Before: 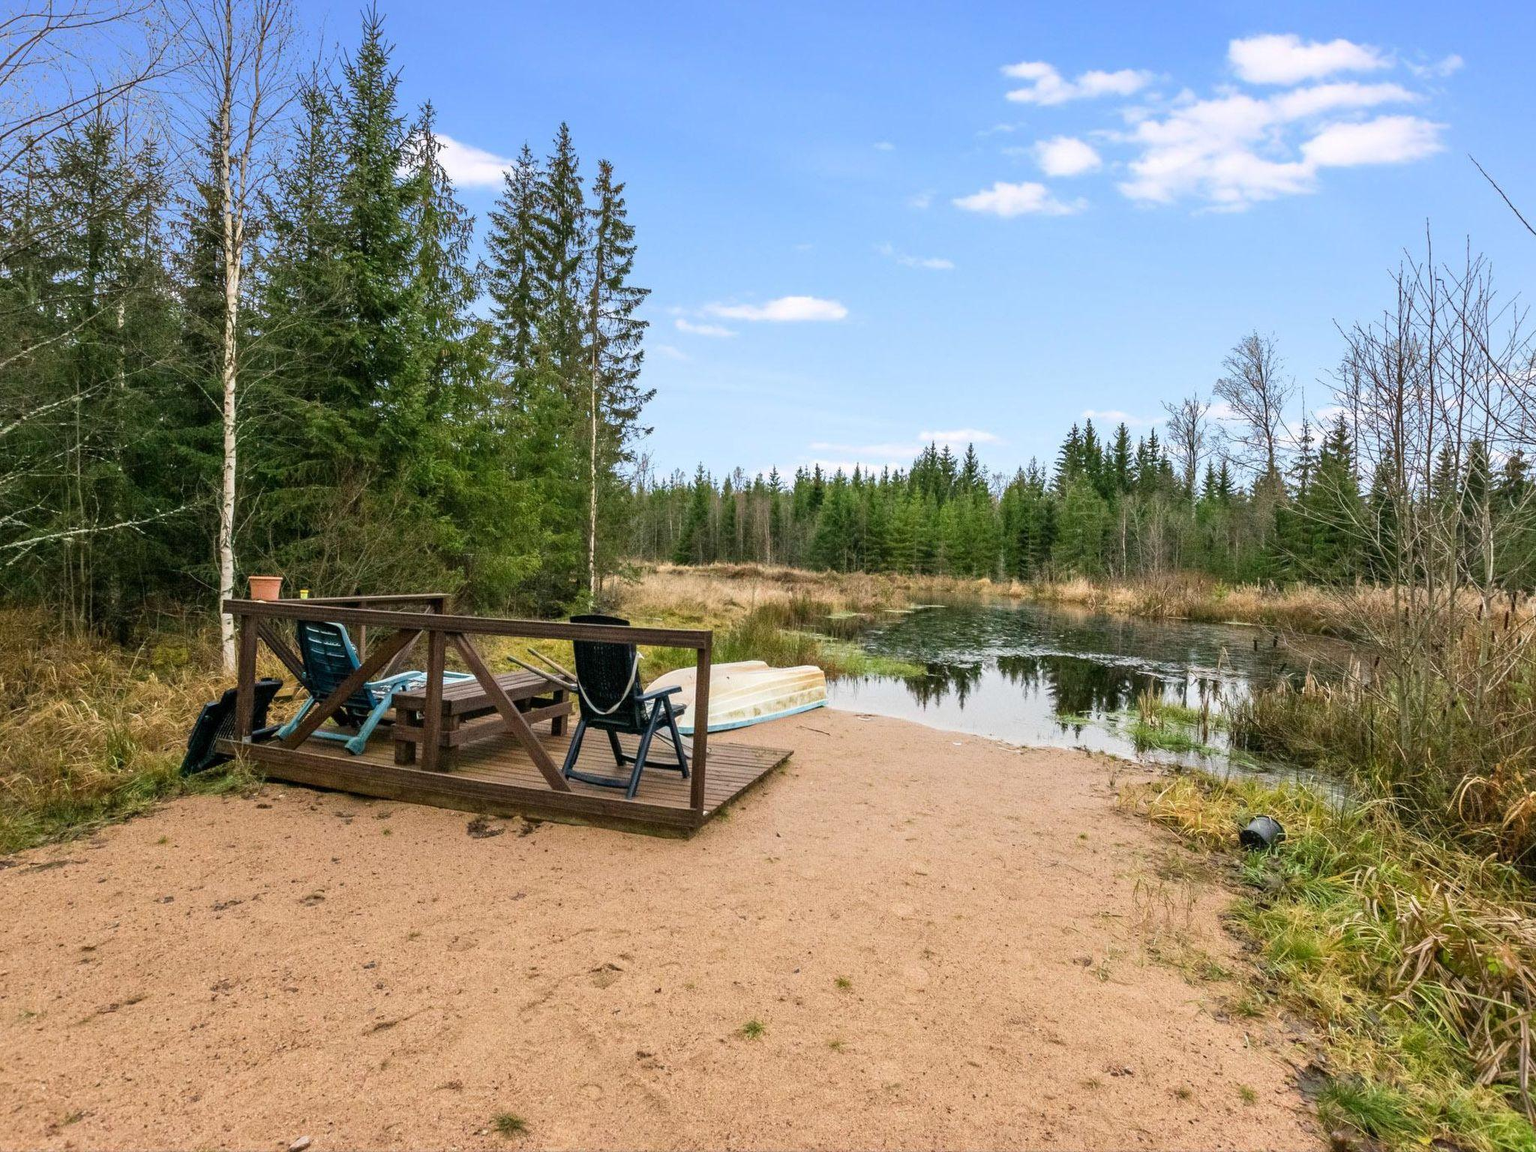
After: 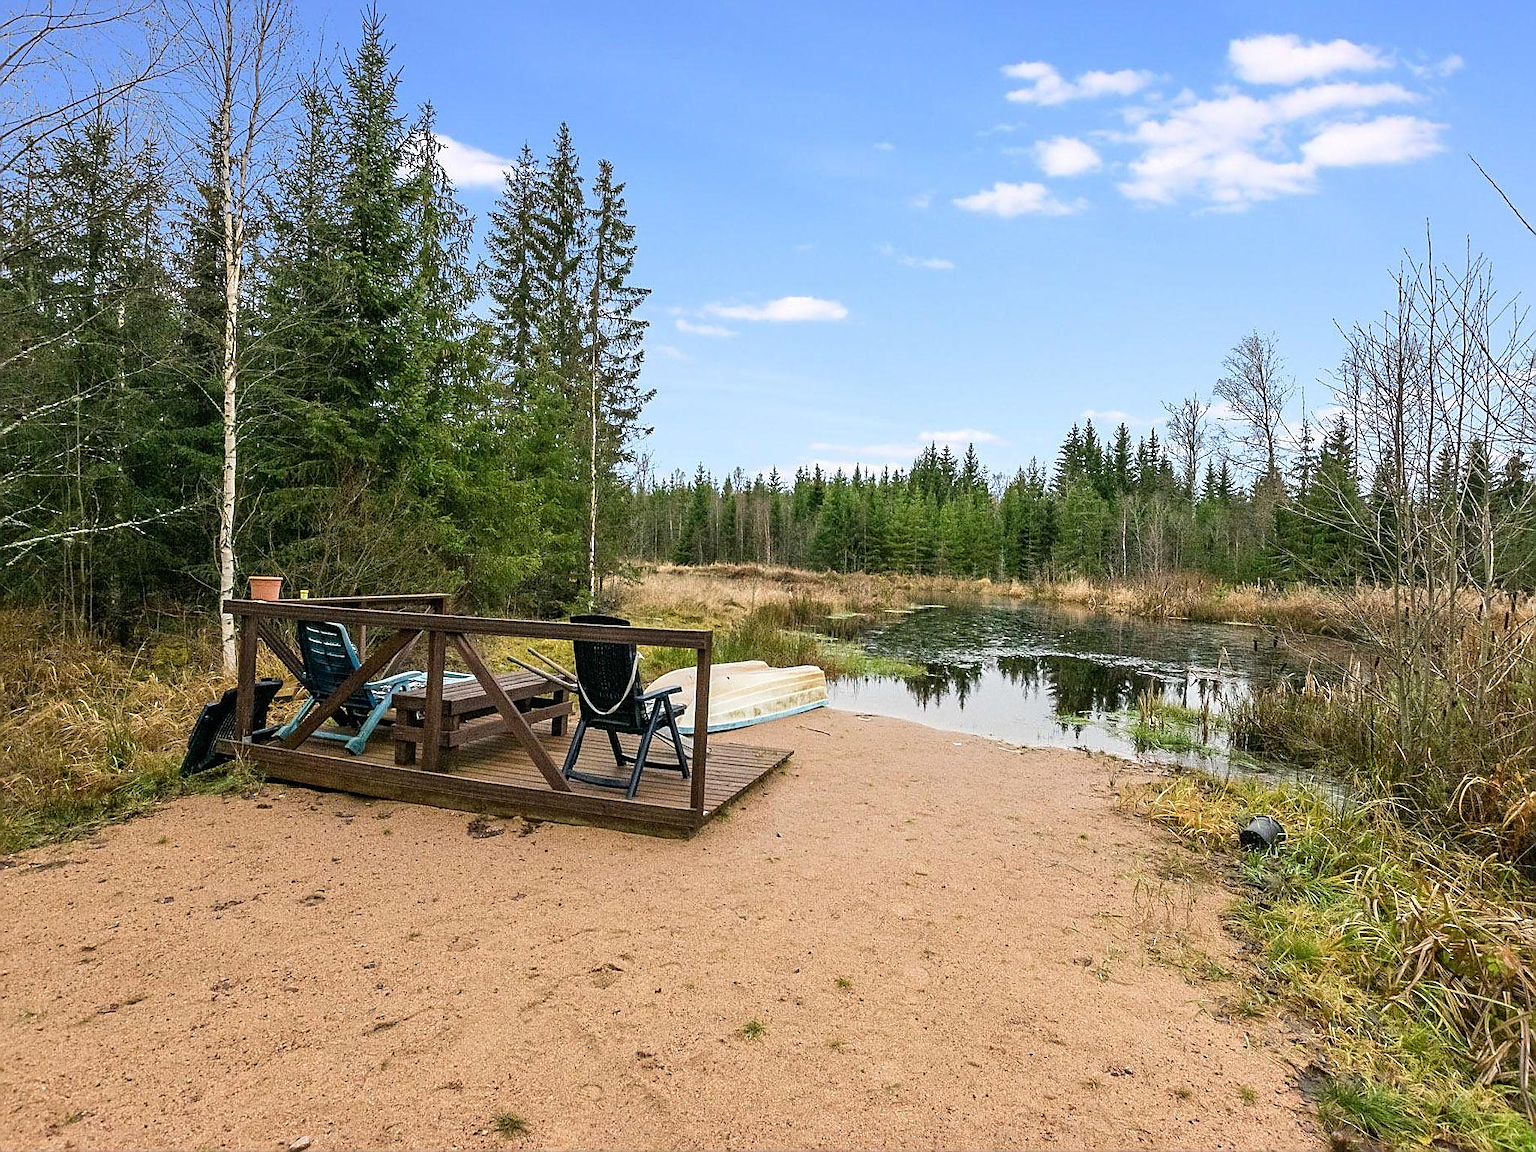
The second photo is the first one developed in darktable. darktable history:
sharpen: radius 1.412, amount 1.249, threshold 0.602
